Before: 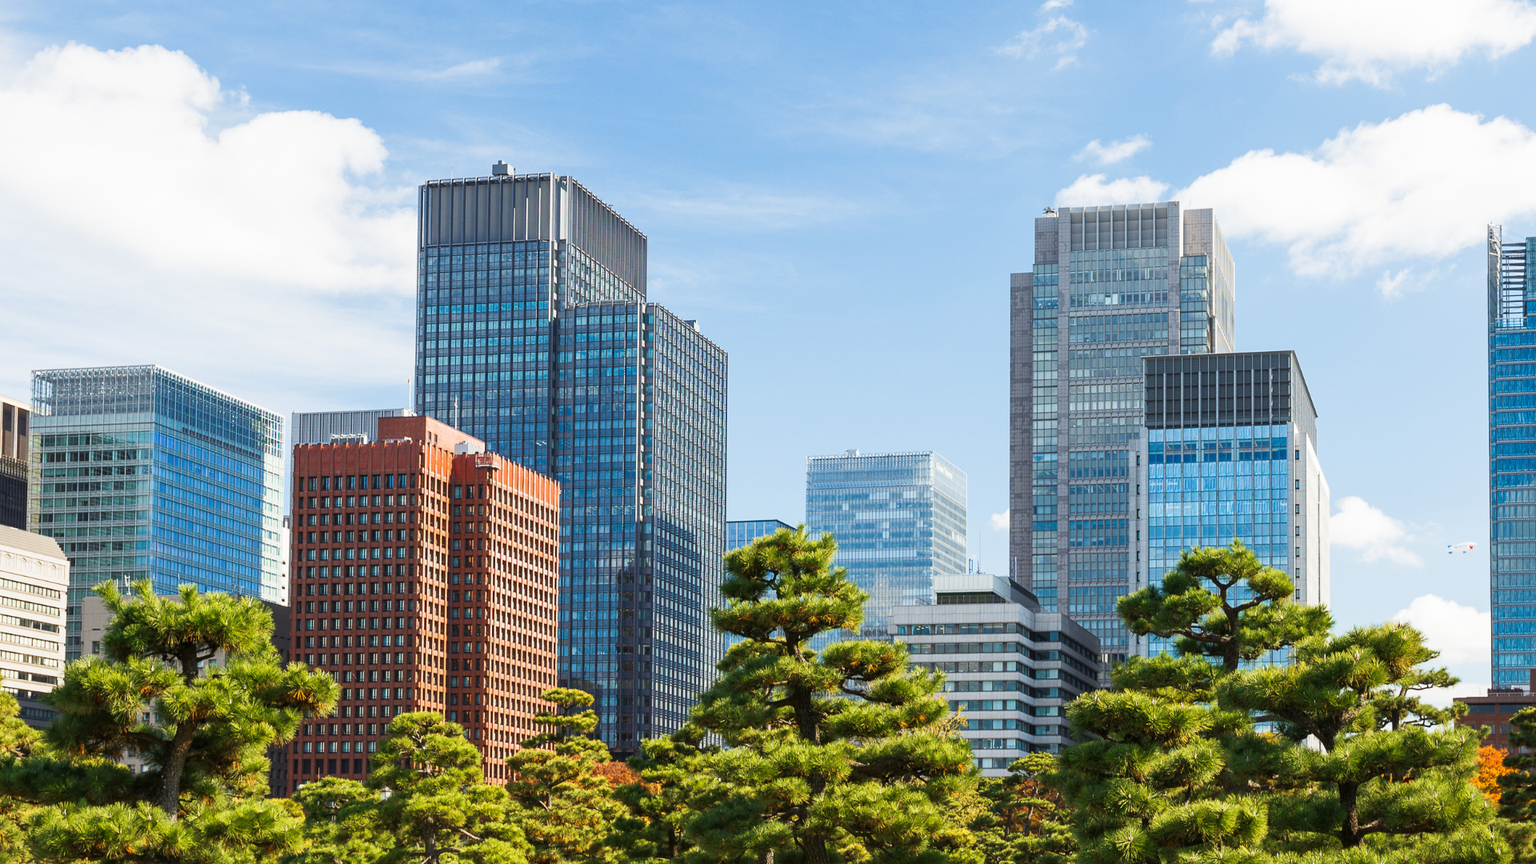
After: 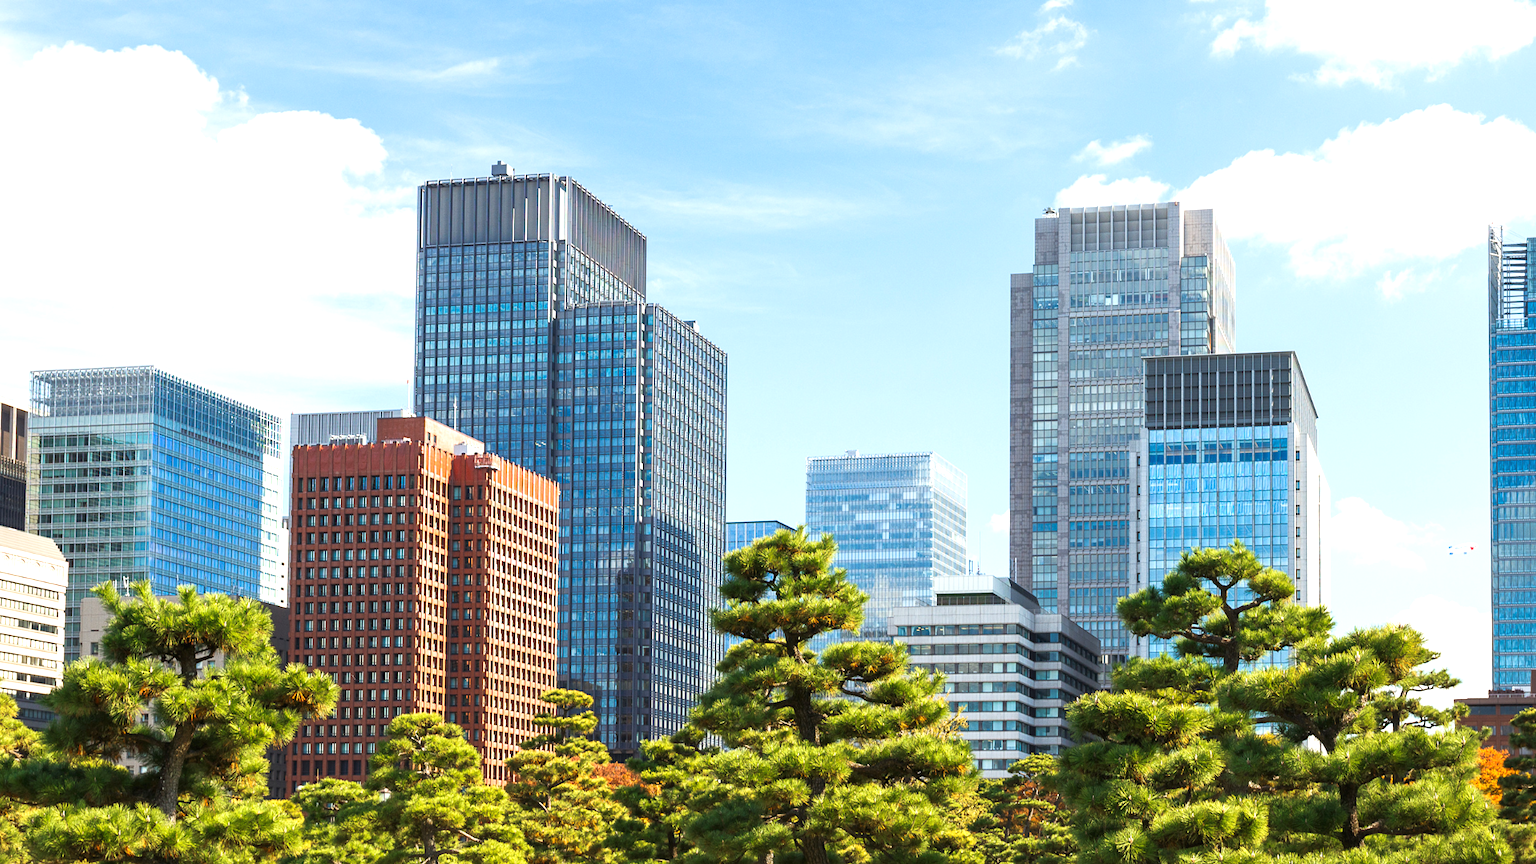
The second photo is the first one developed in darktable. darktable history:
crop and rotate: left 0.126%
exposure: exposure 0.496 EV, compensate highlight preservation false
